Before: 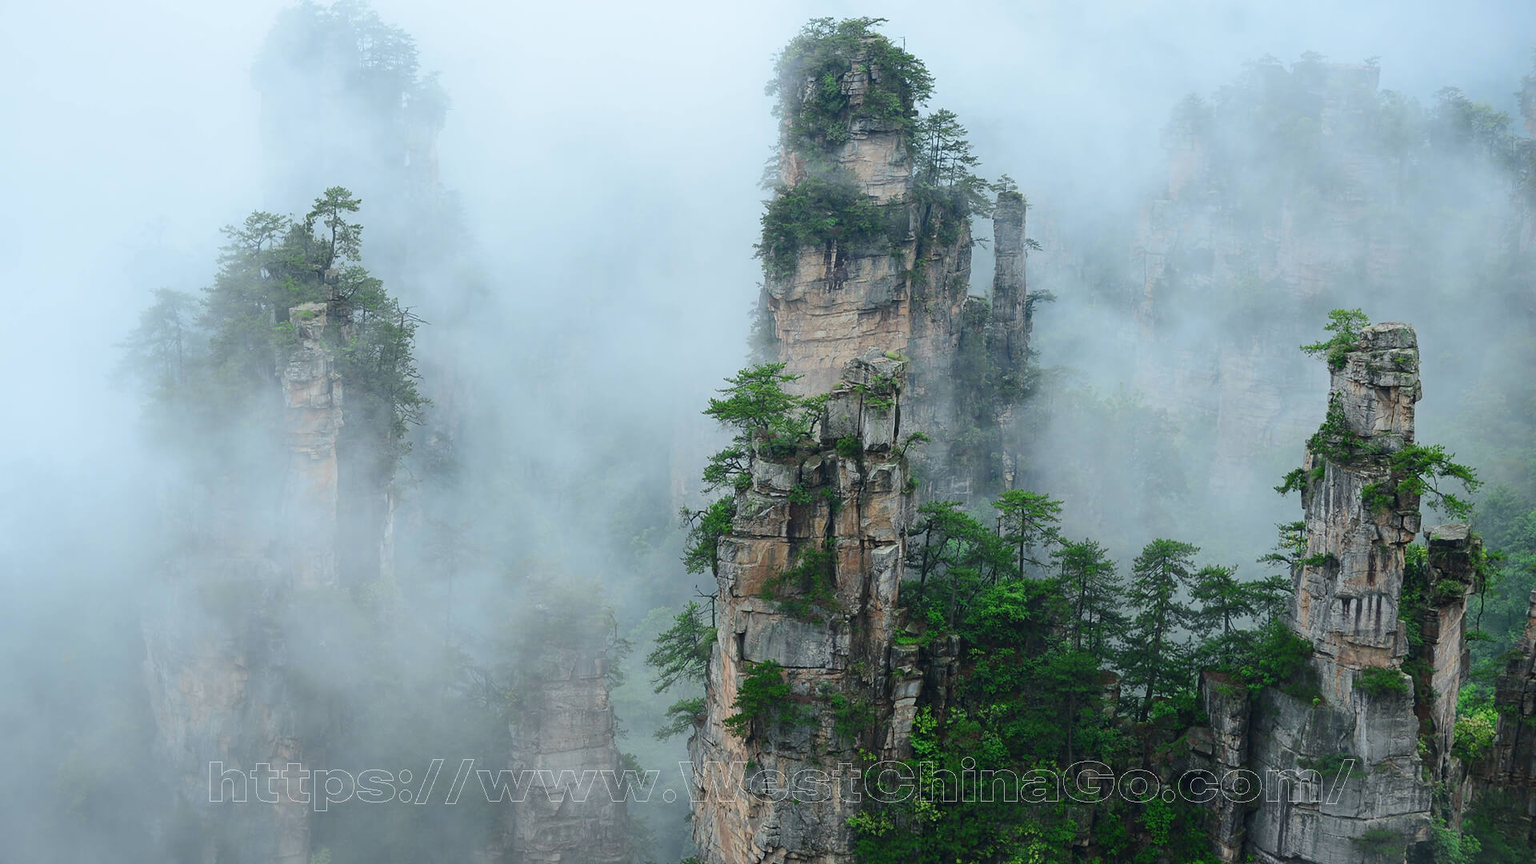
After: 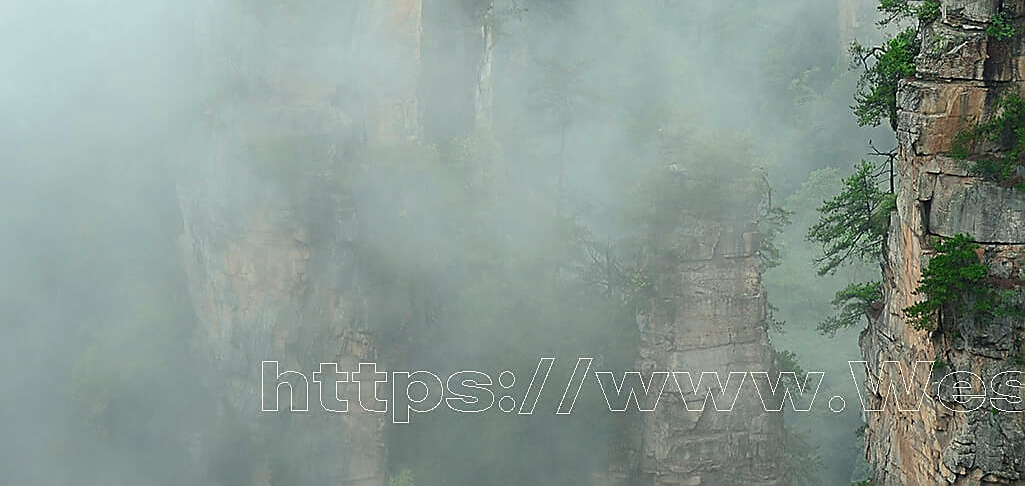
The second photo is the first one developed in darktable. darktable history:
sharpen: radius 1.4, amount 1.25, threshold 0.7
white balance: red 1.029, blue 0.92
crop and rotate: top 54.778%, right 46.61%, bottom 0.159%
